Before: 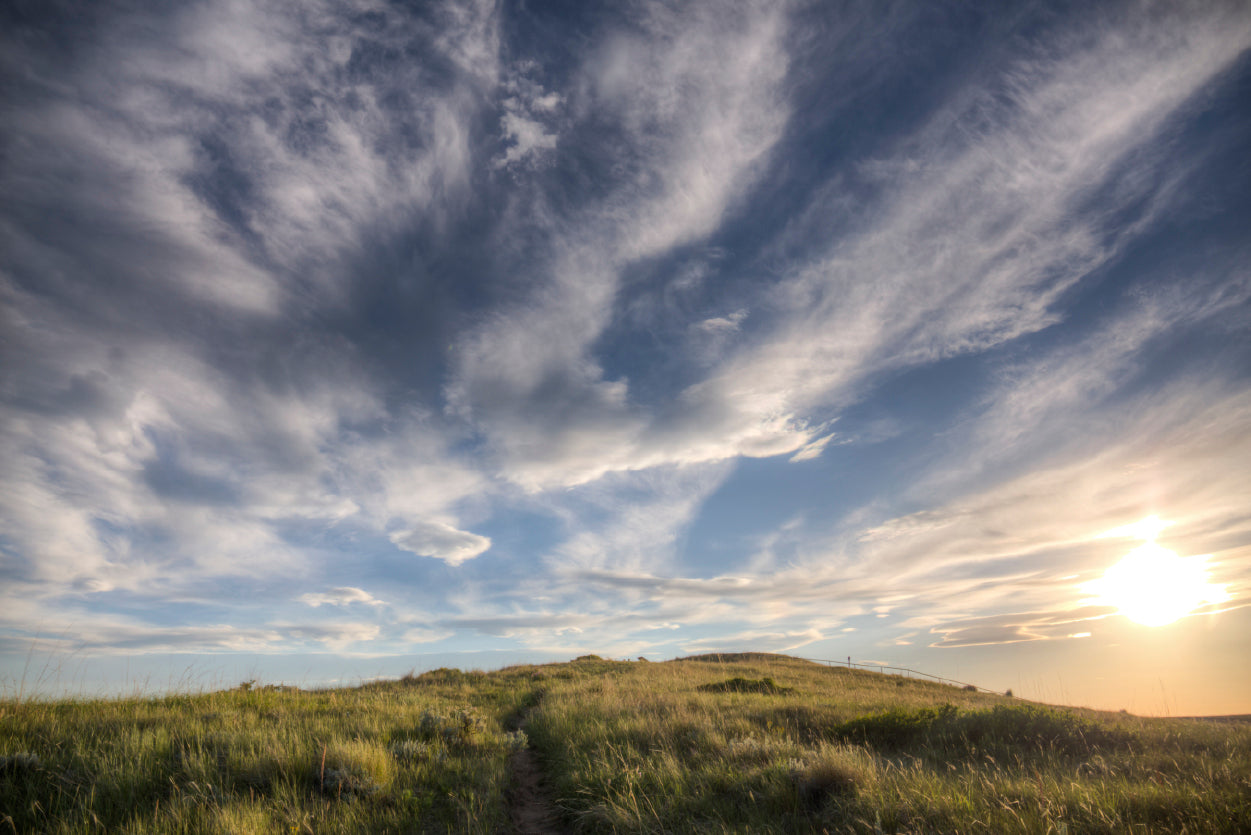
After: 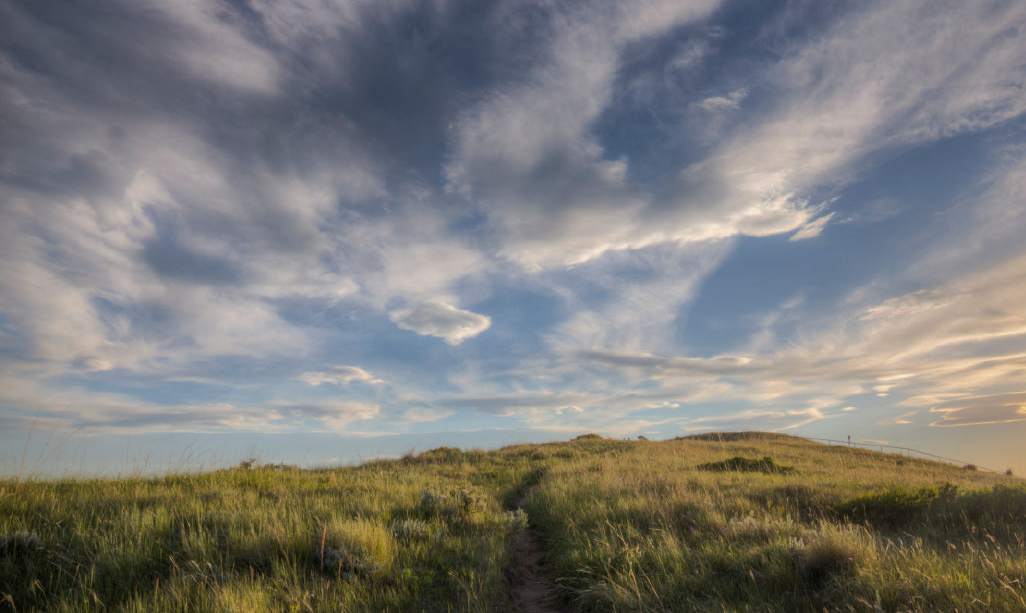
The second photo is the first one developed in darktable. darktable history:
crop: top 26.531%, right 17.959%
shadows and highlights: shadows 25, highlights -70
